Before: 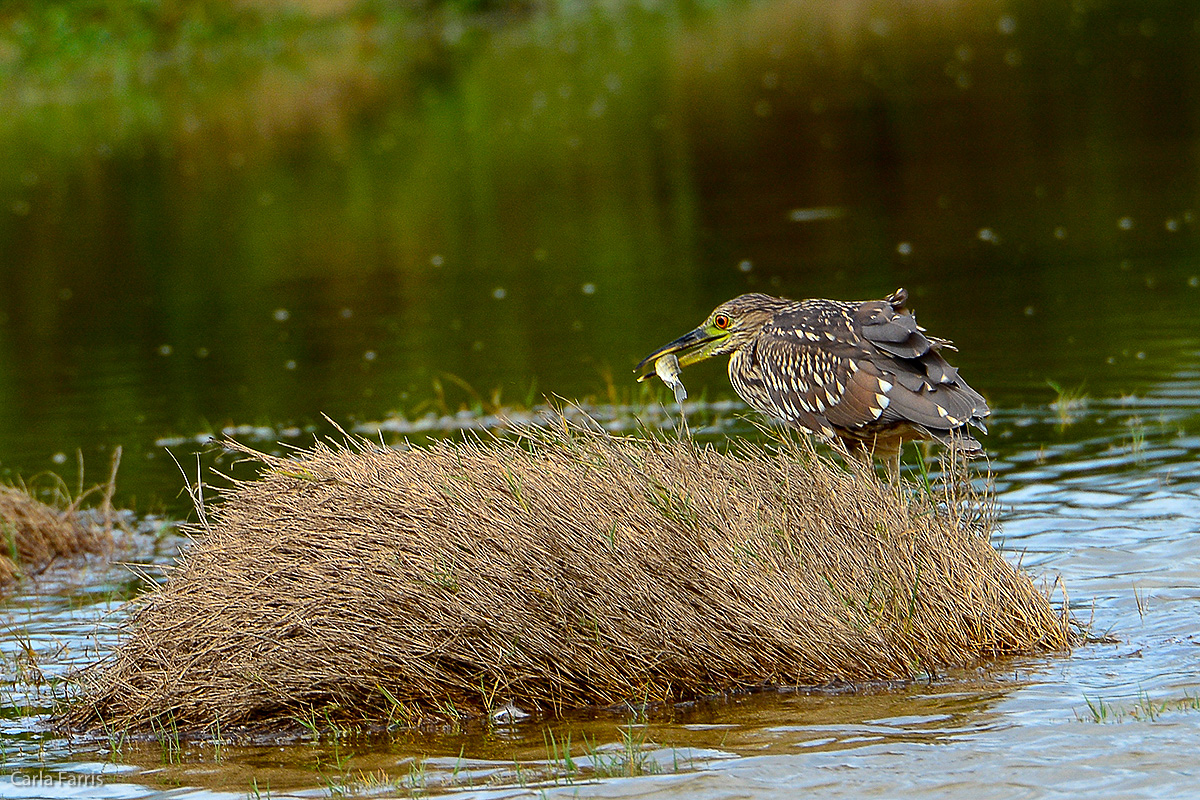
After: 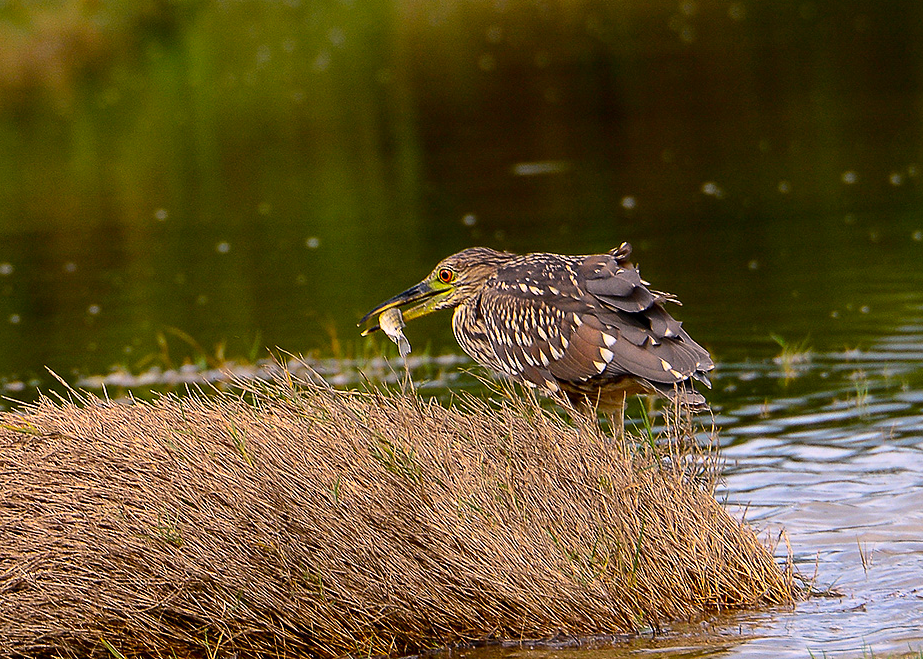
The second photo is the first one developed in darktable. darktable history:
tone equalizer: smoothing diameter 2.17%, edges refinement/feathering 18.2, mask exposure compensation -1.57 EV, filter diffusion 5
crop: left 23.071%, top 5.852%, bottom 11.739%
color correction: highlights a* 14.5, highlights b* 4.78
